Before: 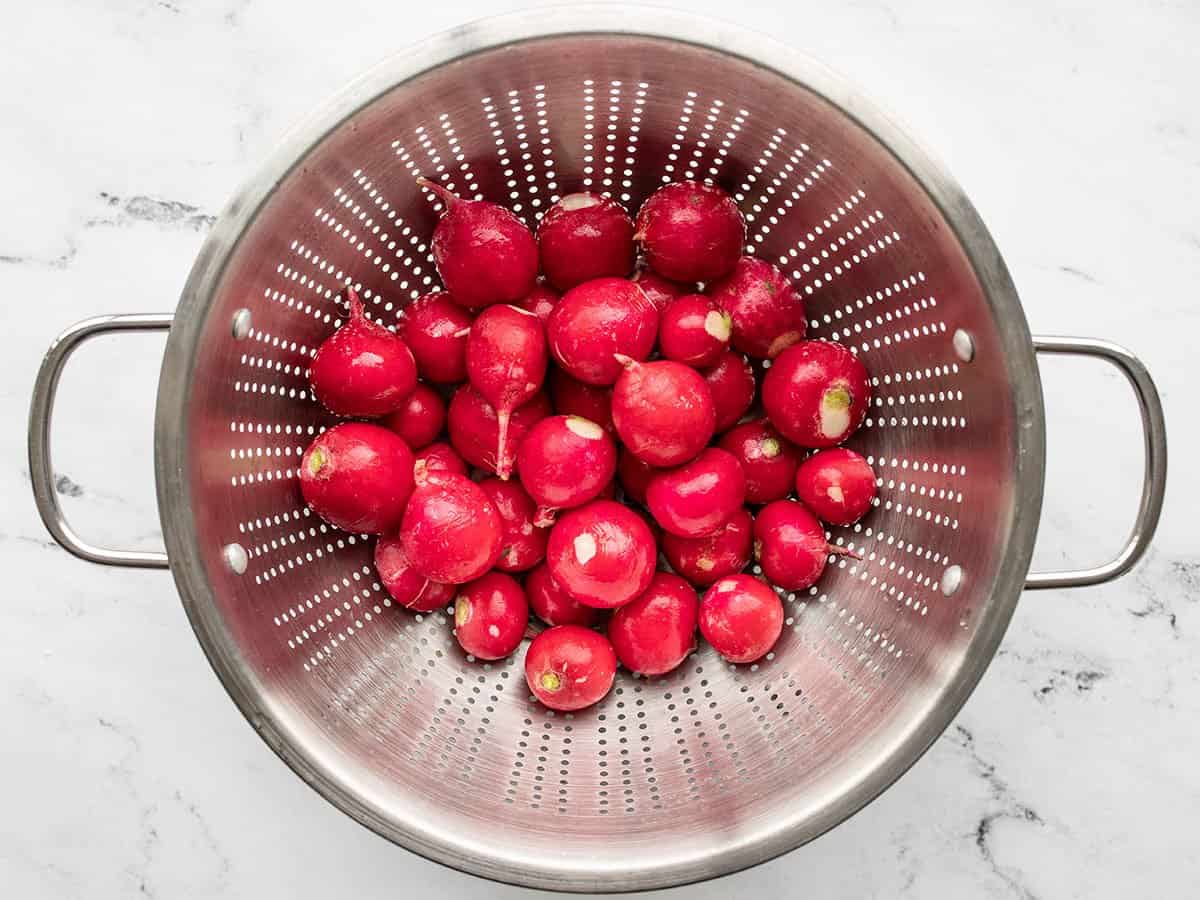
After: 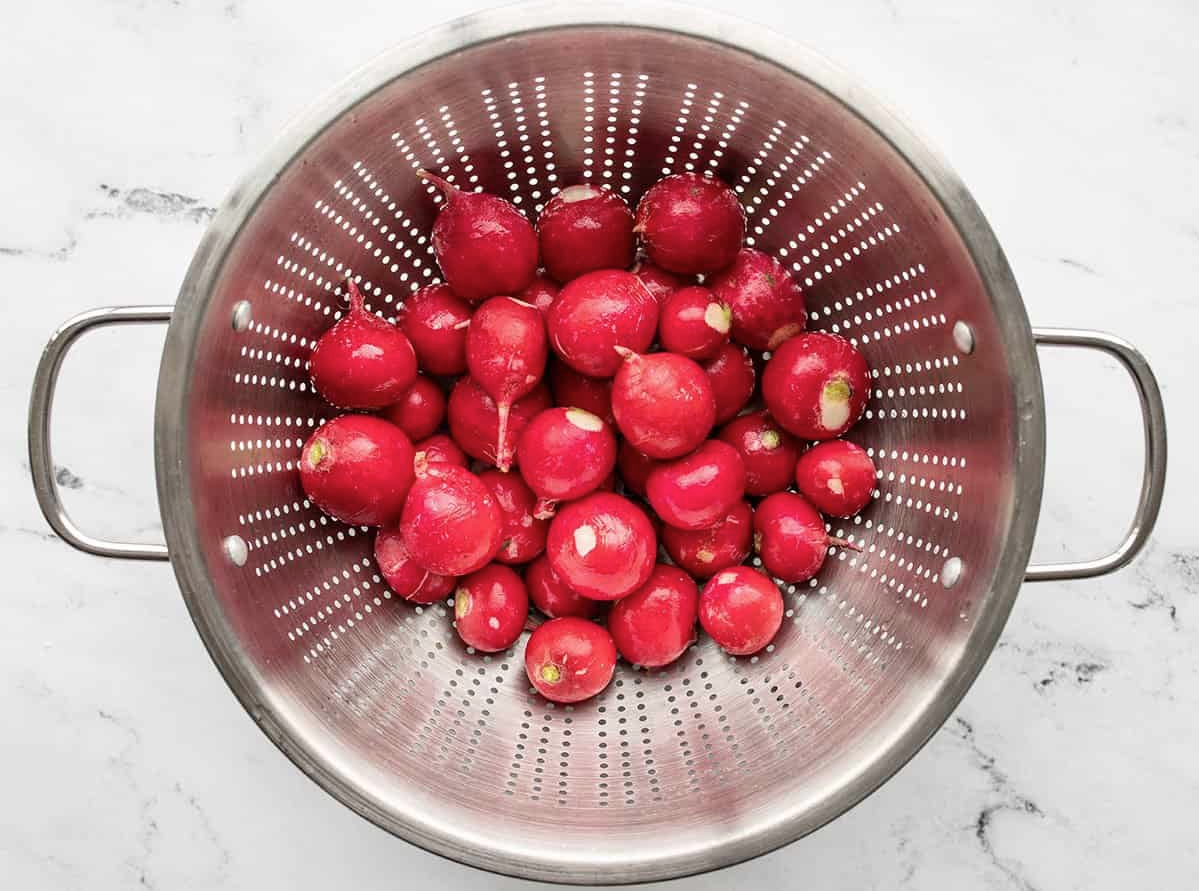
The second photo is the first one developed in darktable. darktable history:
crop: top 0.947%, right 0.077%
contrast brightness saturation: saturation -0.063
